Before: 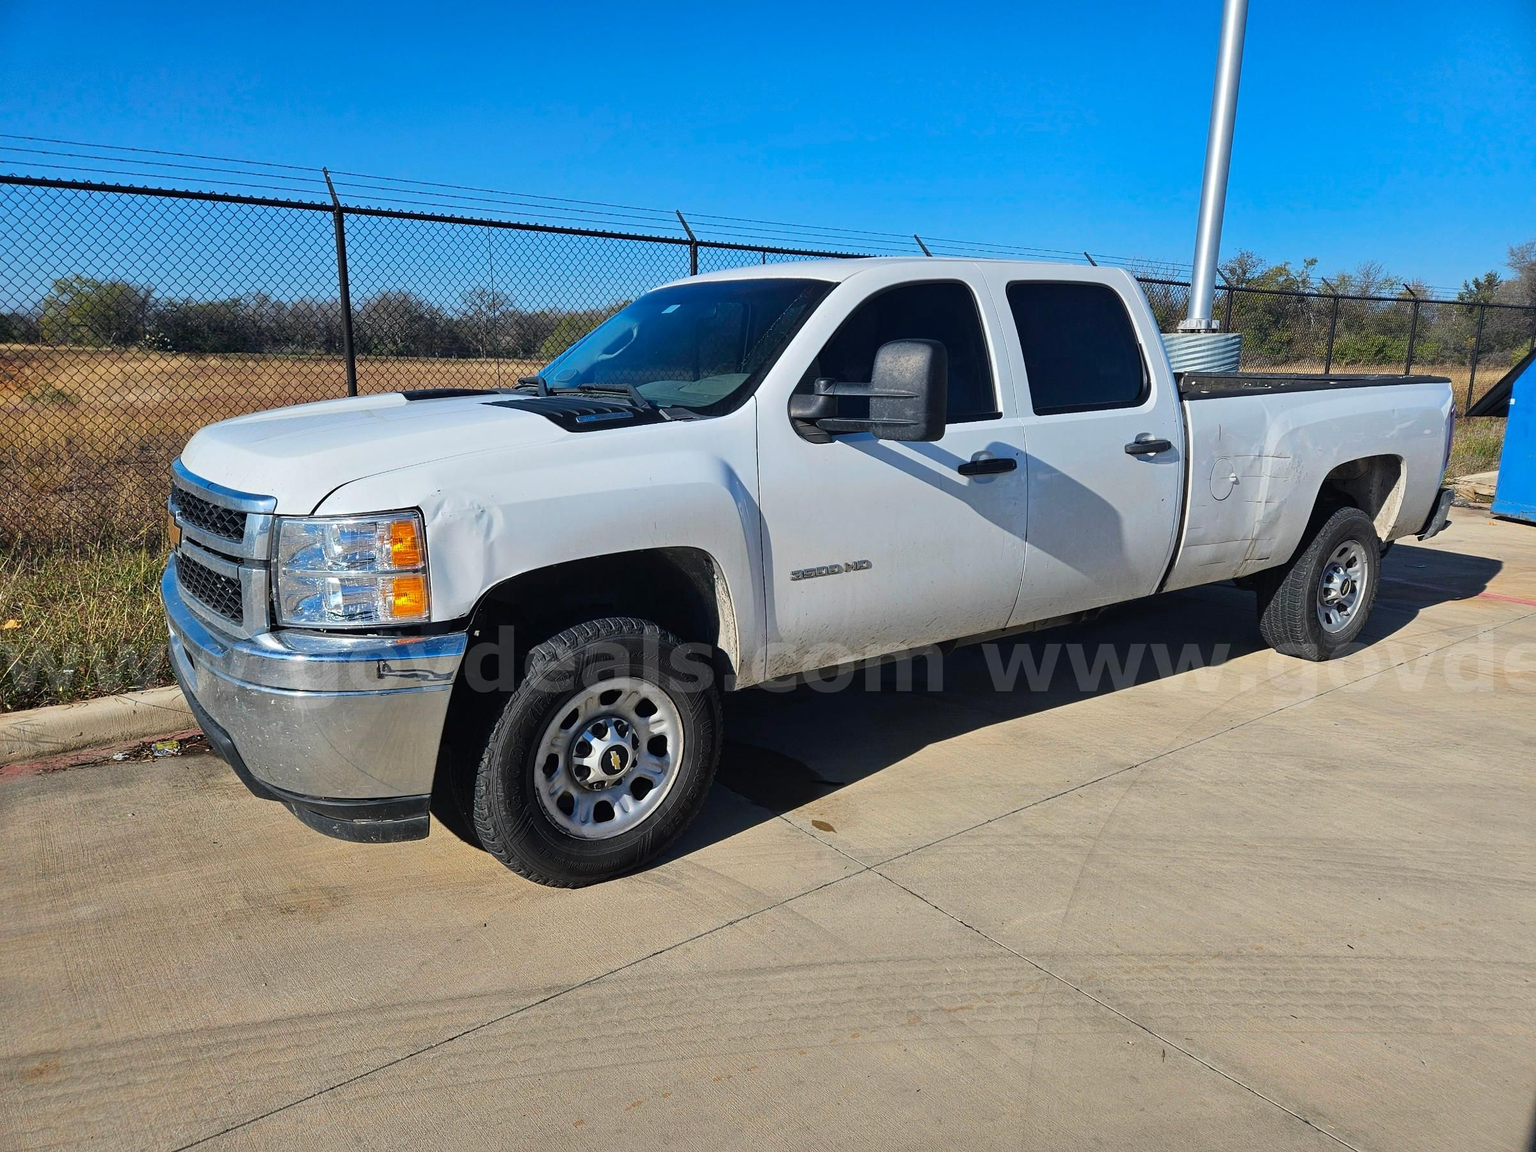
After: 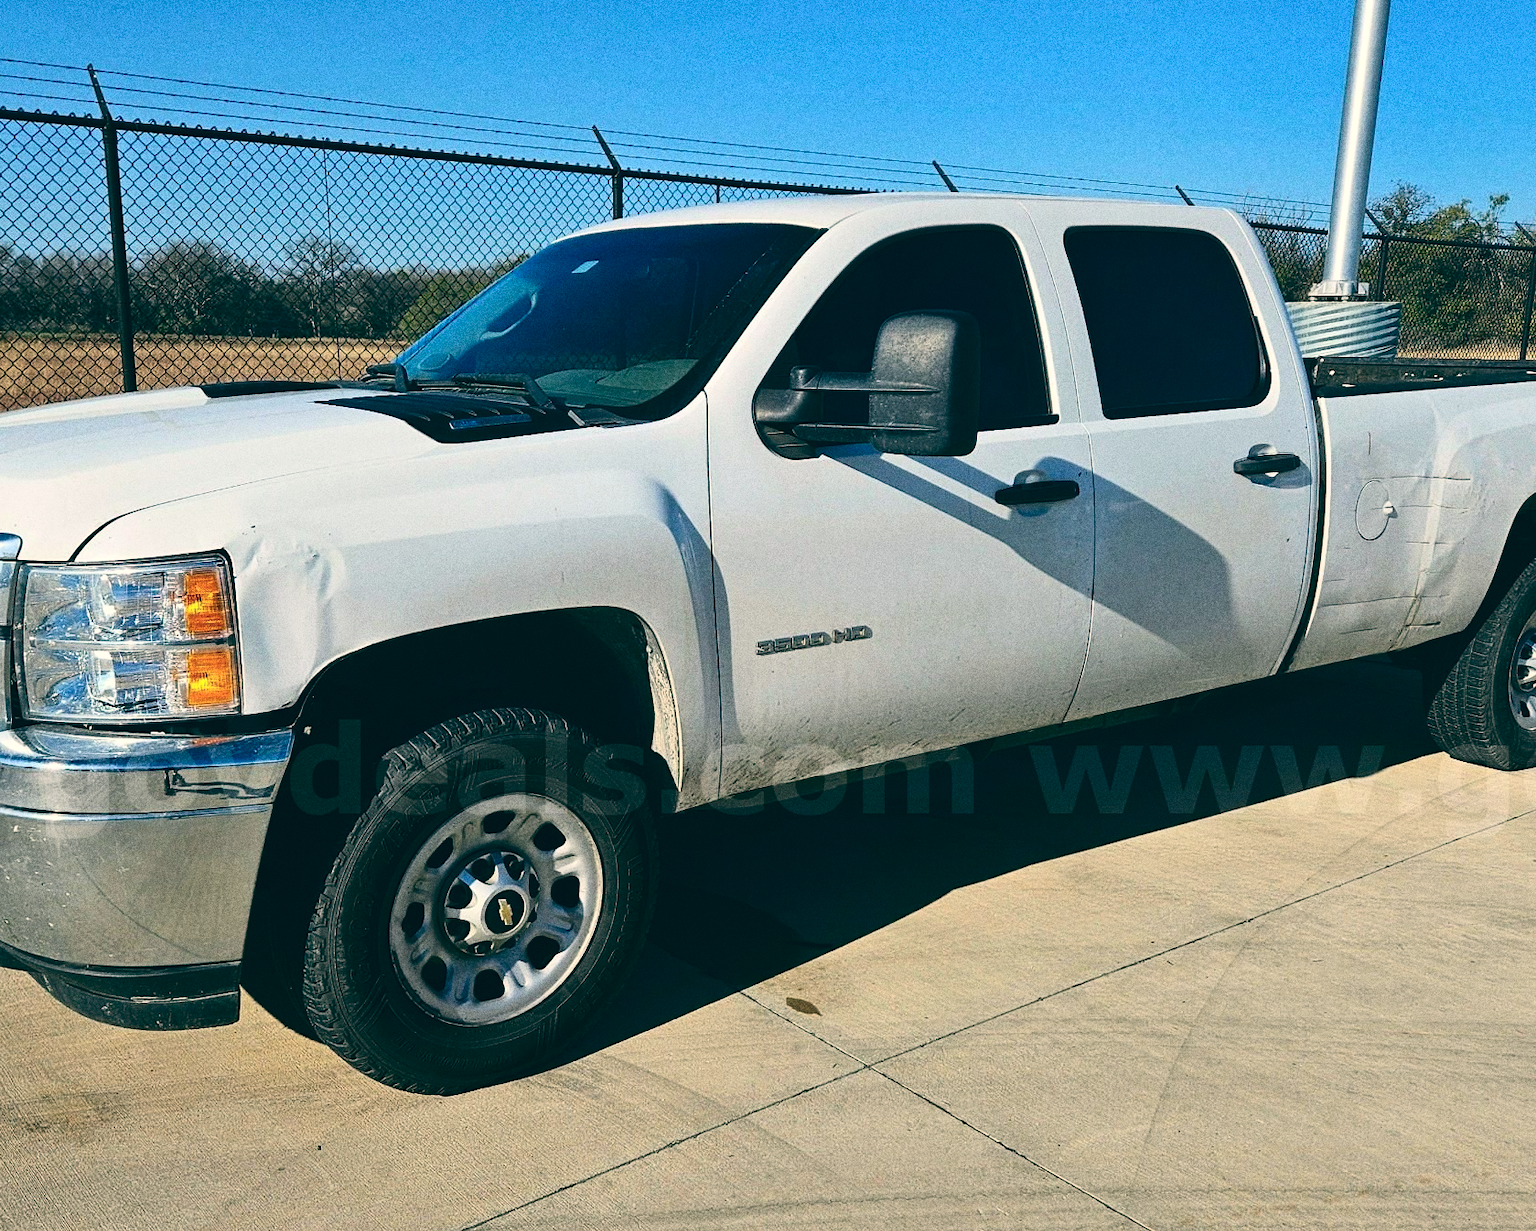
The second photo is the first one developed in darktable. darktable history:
color balance: lift [1.005, 0.99, 1.007, 1.01], gamma [1, 0.979, 1.011, 1.021], gain [0.923, 1.098, 1.025, 0.902], input saturation 90.45%, contrast 7.73%, output saturation 105.91%
crop and rotate: left 17.046%, top 10.659%, right 12.989%, bottom 14.553%
grain: coarseness 0.09 ISO, strength 40%
contrast brightness saturation: contrast 0.22
